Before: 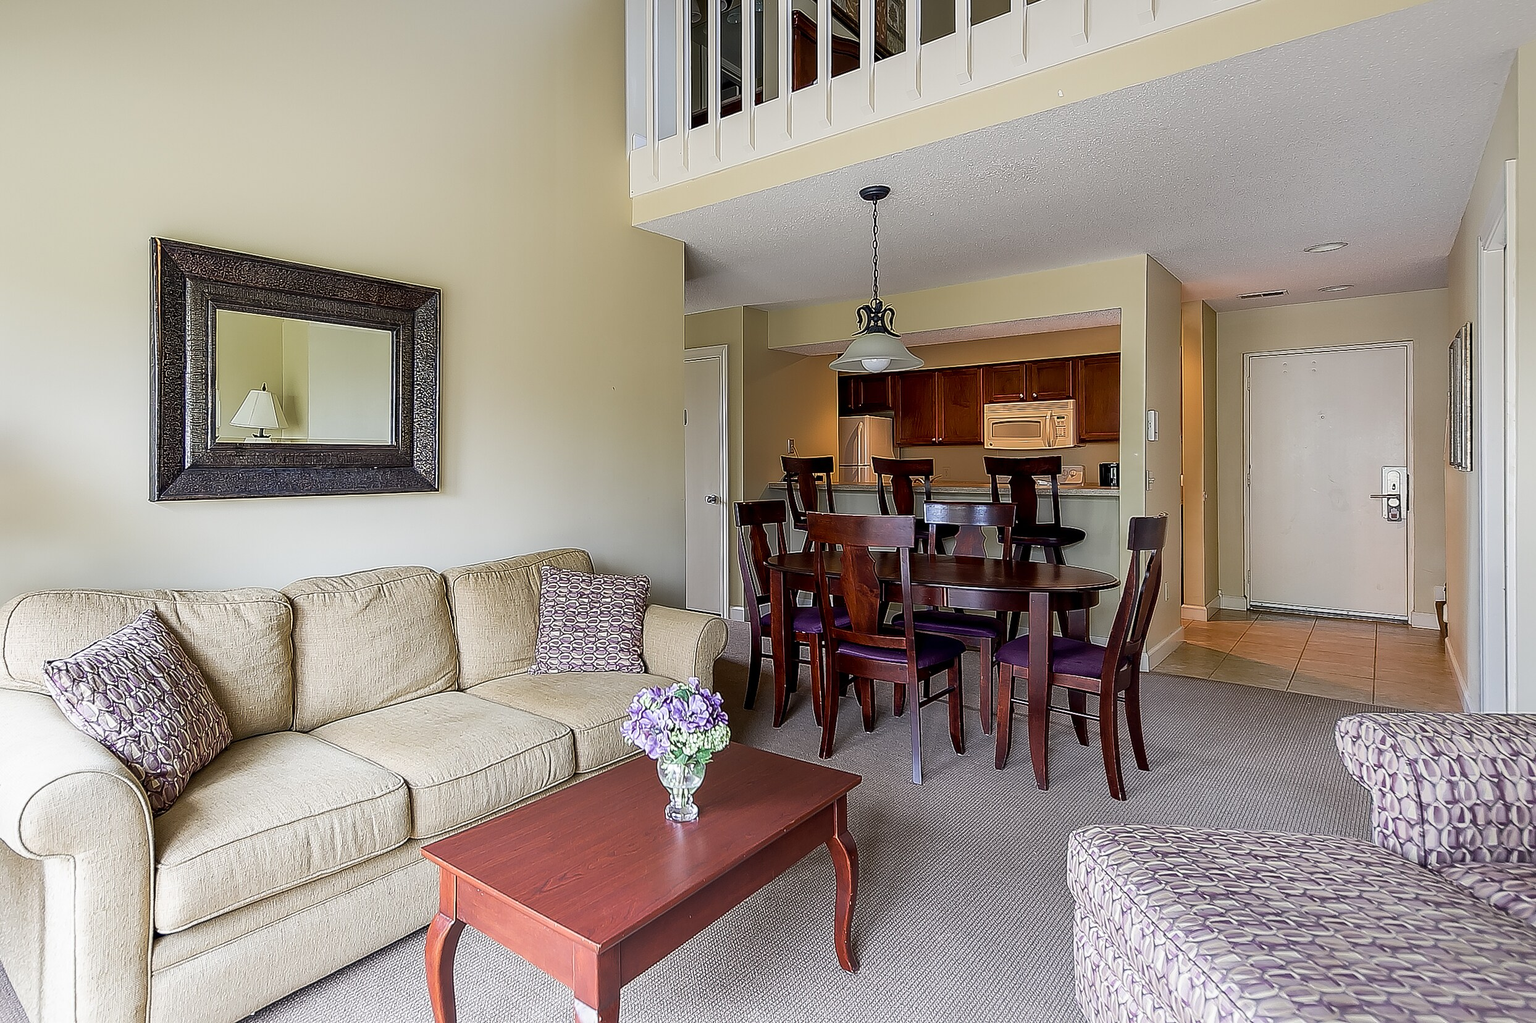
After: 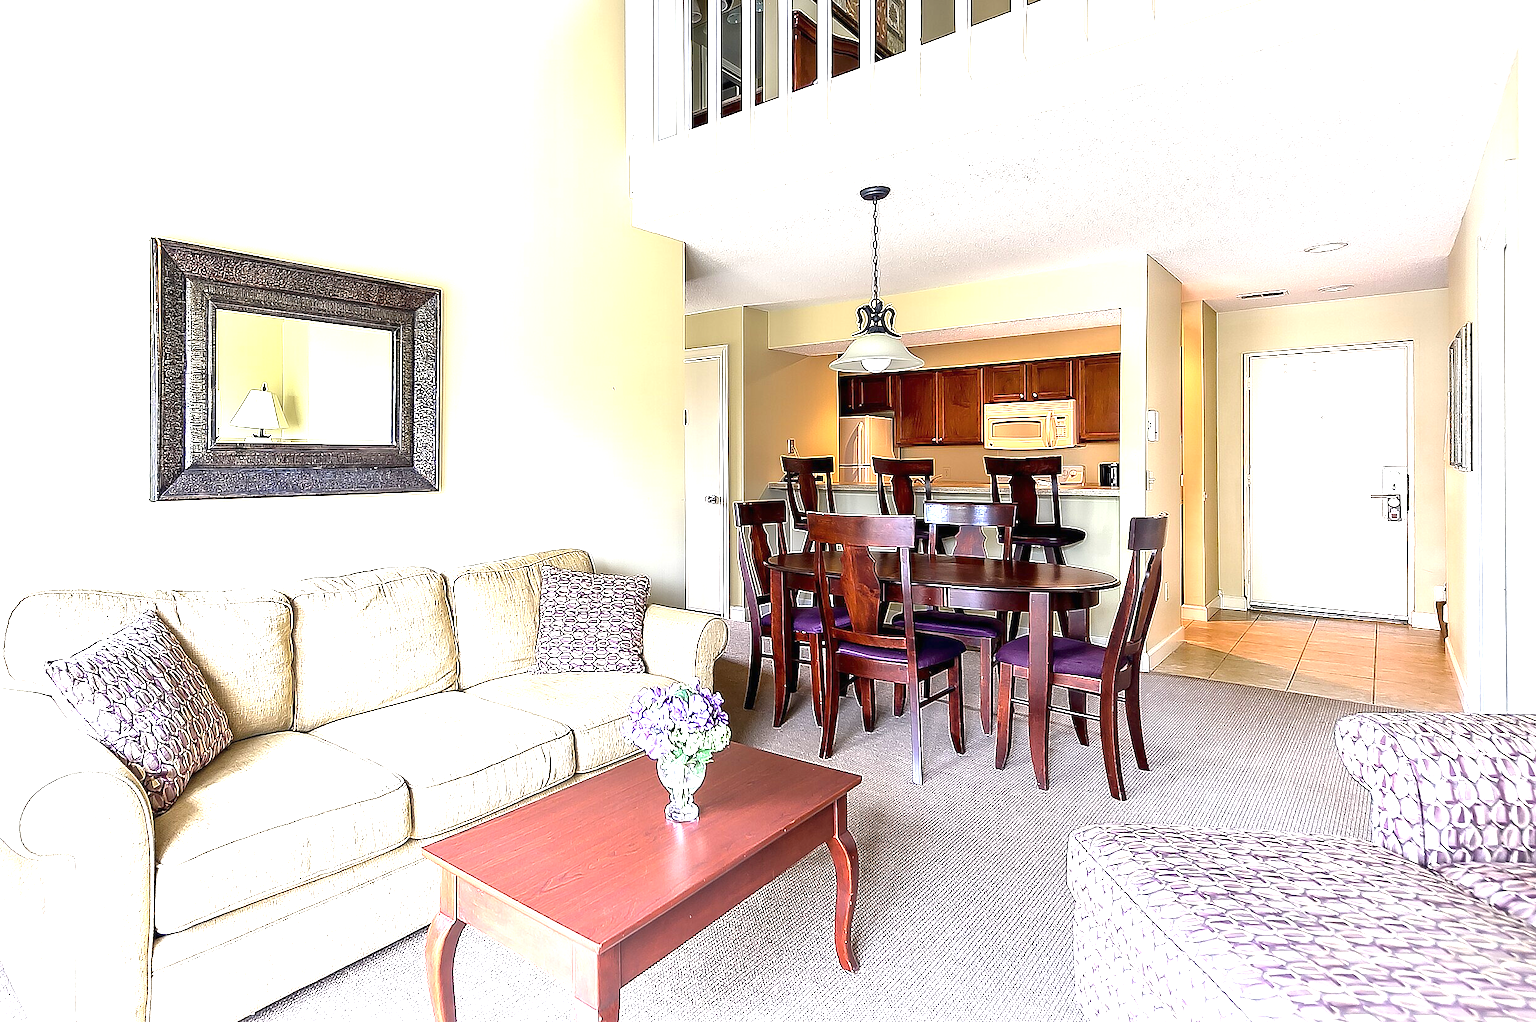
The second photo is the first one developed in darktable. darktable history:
color balance rgb: perceptual saturation grading › global saturation 0.72%
exposure: black level correction 0, exposure 1.739 EV, compensate exposure bias true, compensate highlight preservation false
